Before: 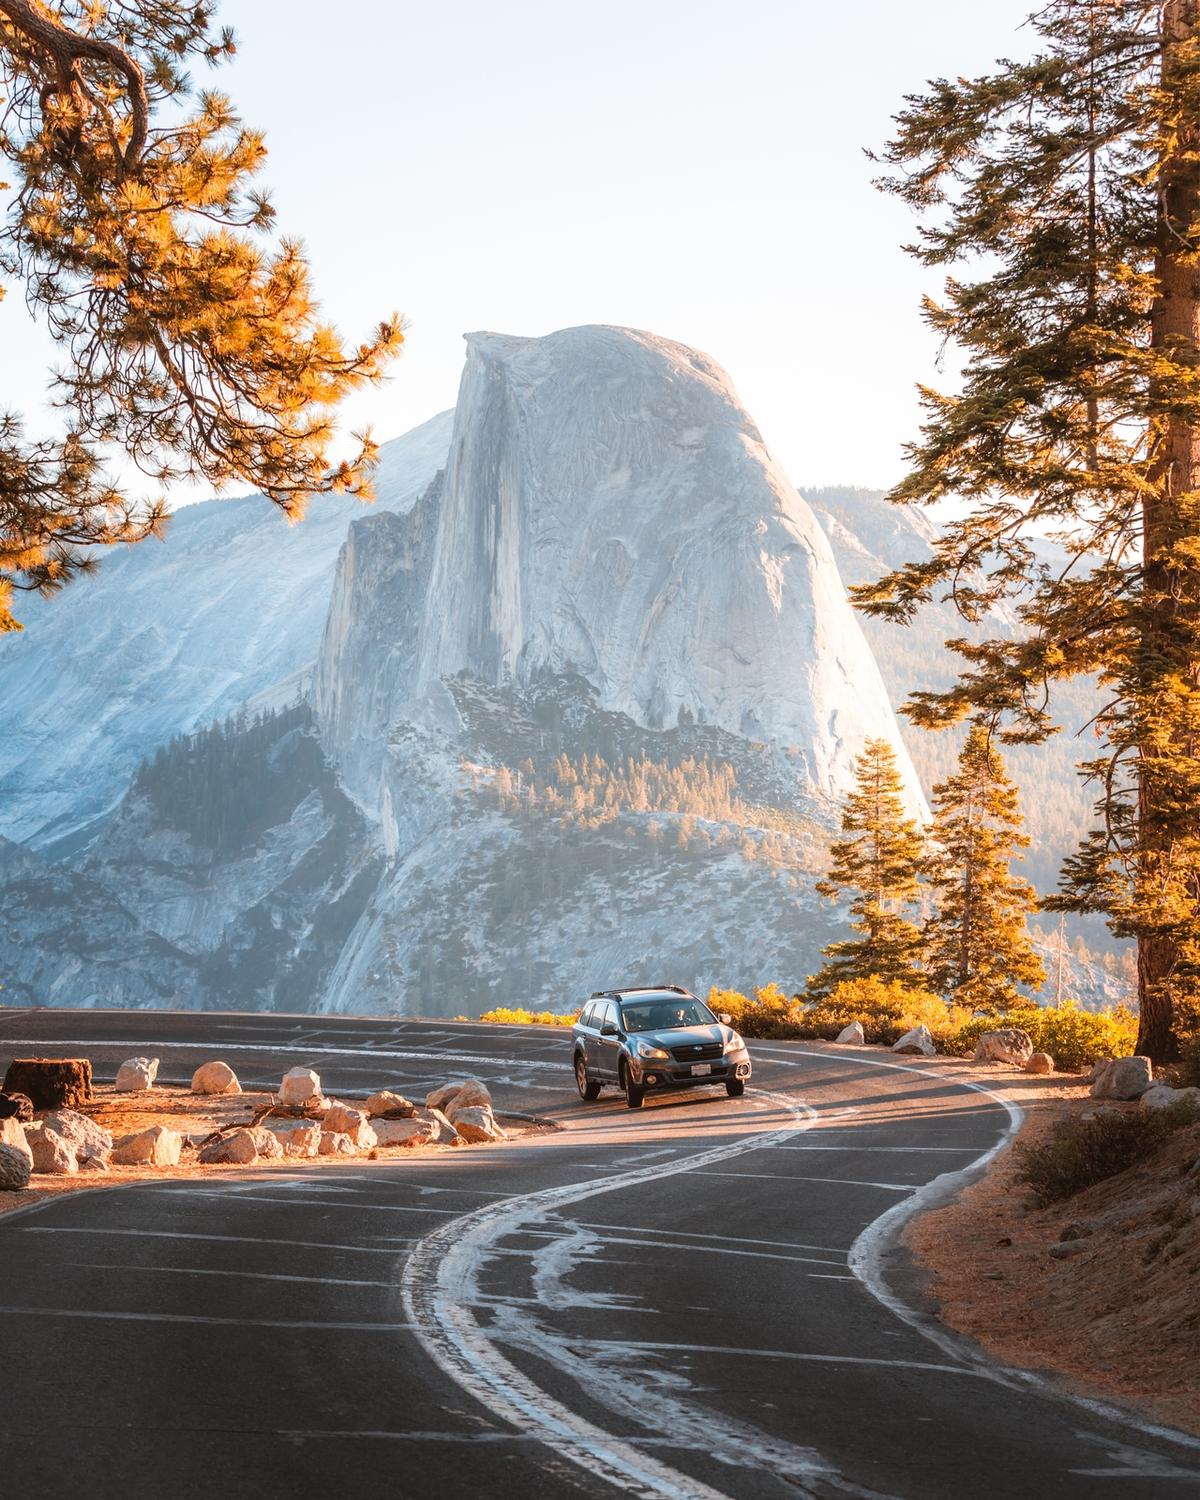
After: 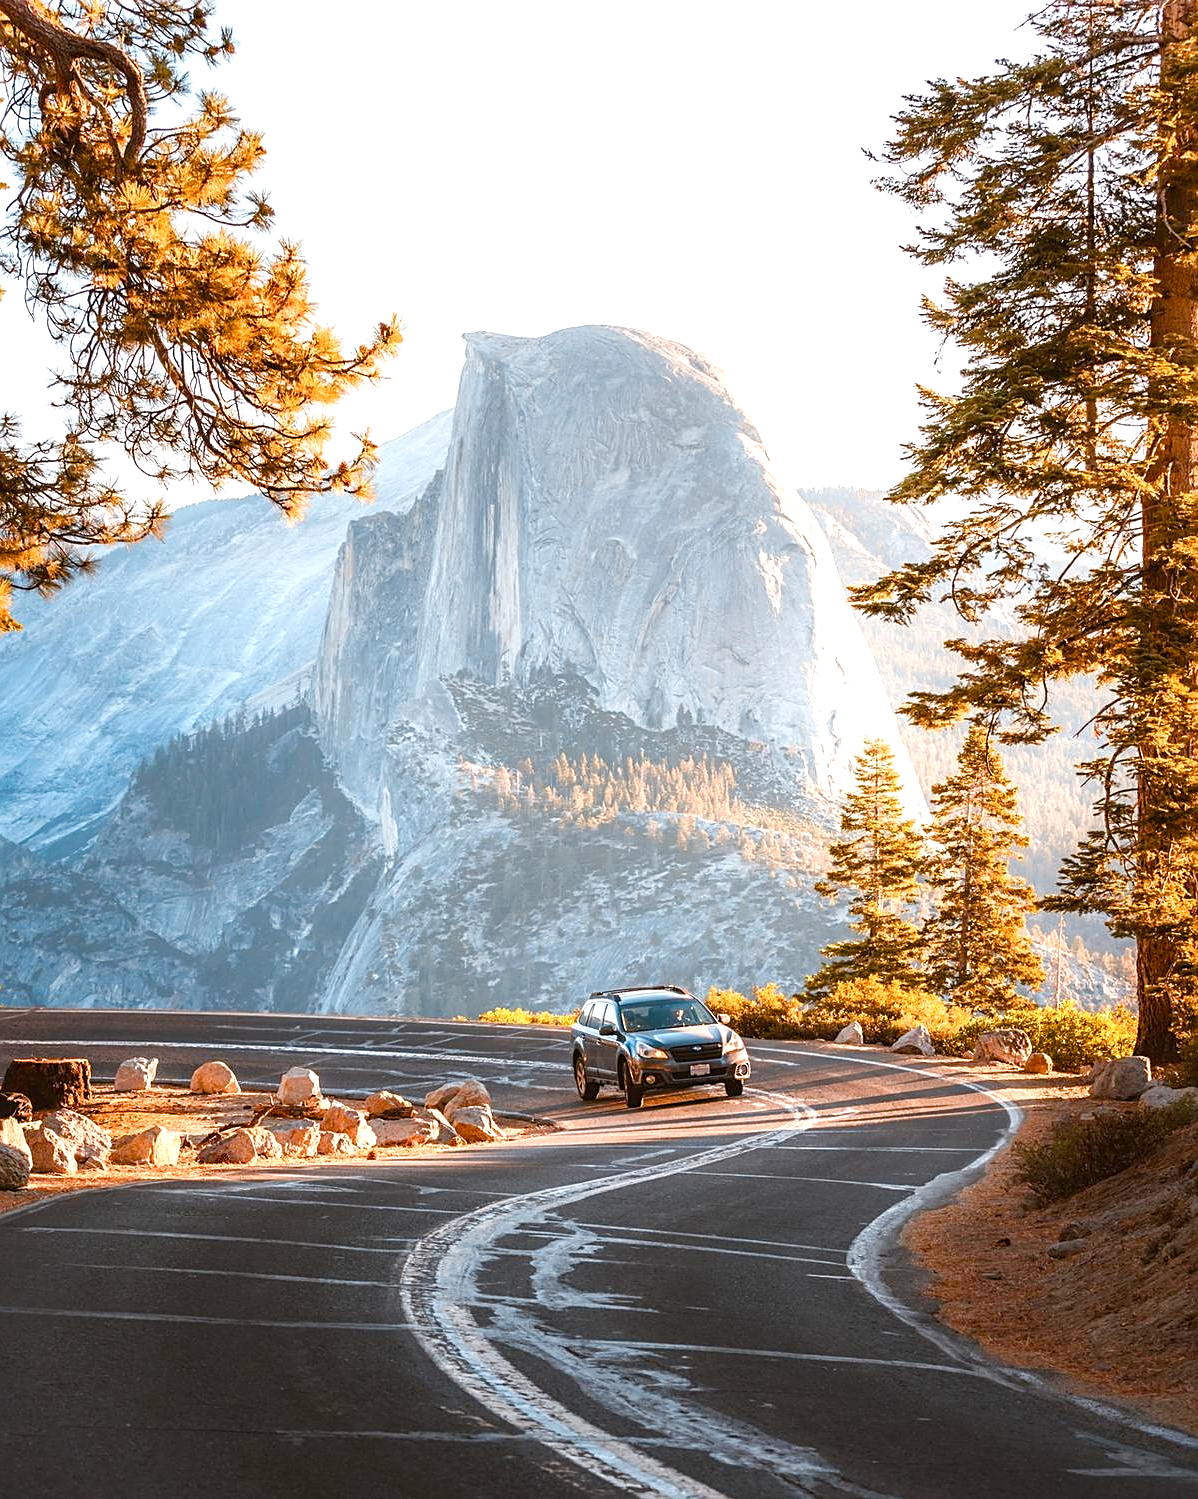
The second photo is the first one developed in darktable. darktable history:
crop and rotate: left 0.126%
exposure: exposure -0.064 EV, compensate highlight preservation false
sharpen: on, module defaults
color balance rgb: perceptual saturation grading › global saturation 25%, perceptual saturation grading › highlights -50%, perceptual saturation grading › shadows 30%, perceptual brilliance grading › global brilliance 12%, global vibrance 20%
